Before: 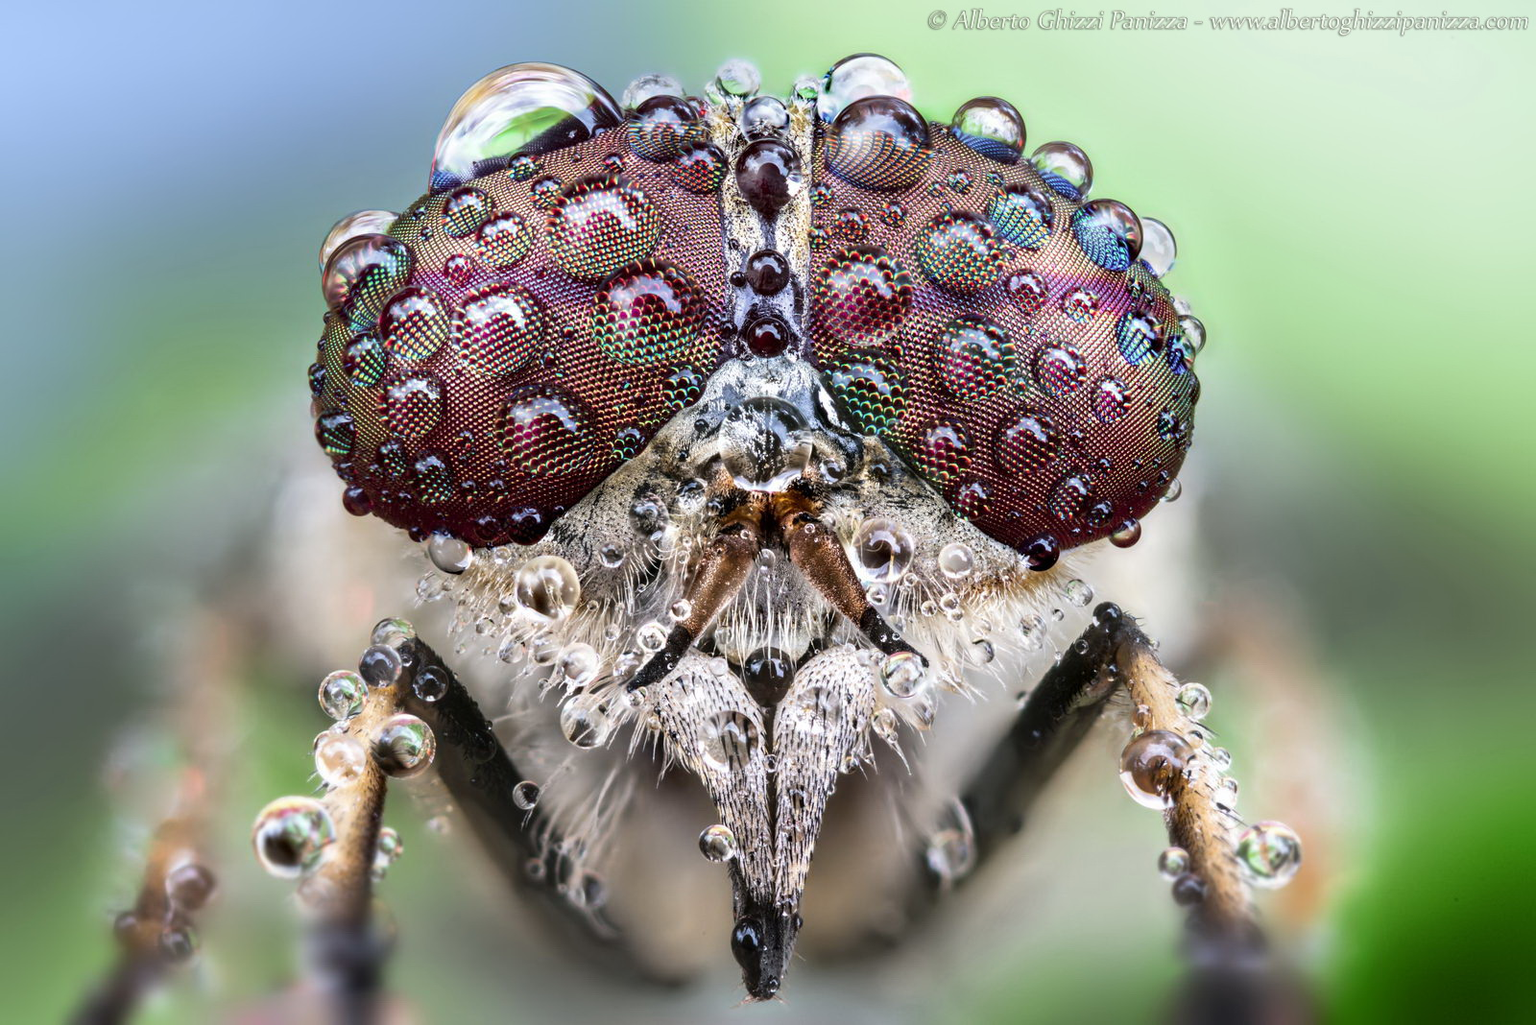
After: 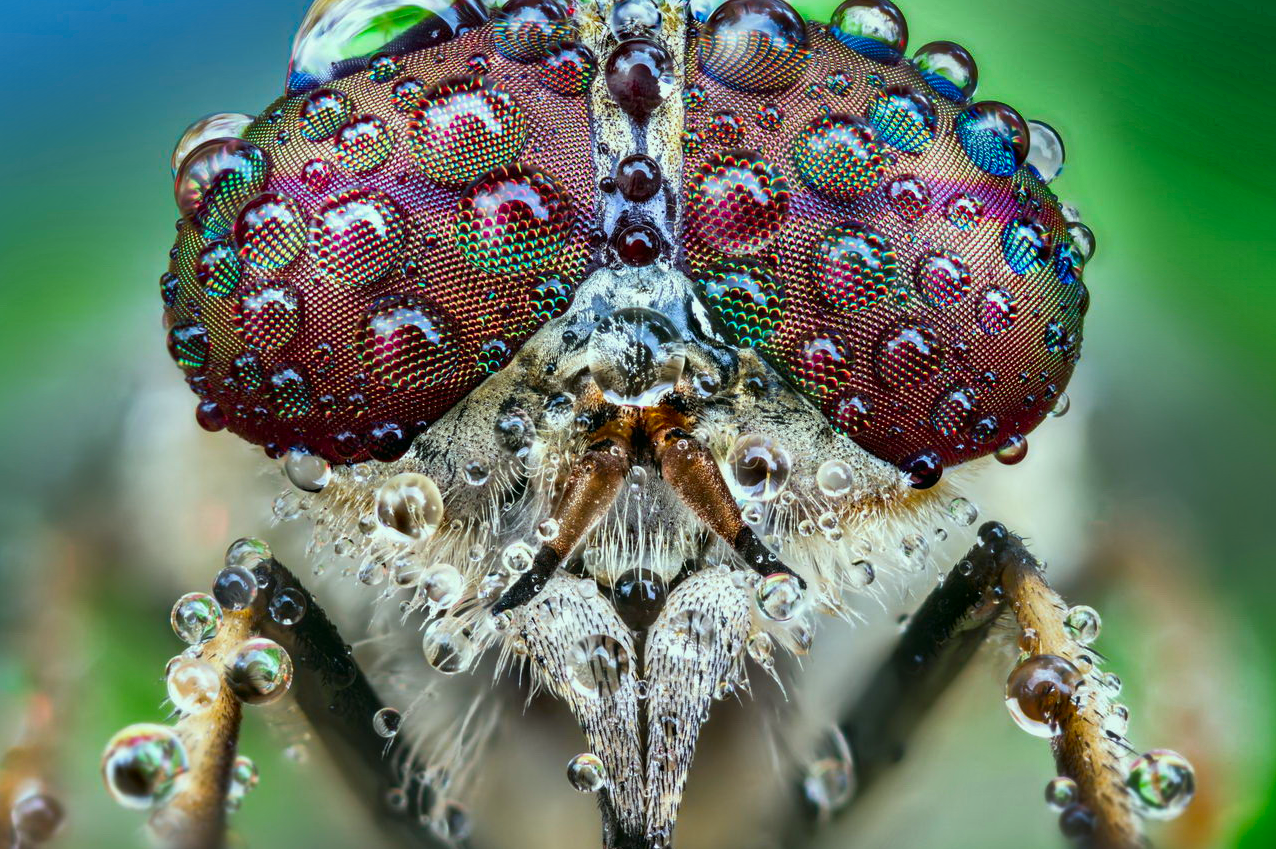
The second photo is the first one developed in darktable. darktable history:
color correction: highlights a* -7.63, highlights b* 0.952, shadows a* -3, saturation 1.44
shadows and highlights: radius 123.47, shadows 99.56, white point adjustment -2.97, highlights -99.27, soften with gaussian
crop and rotate: left 10.097%, top 9.982%, right 10.096%, bottom 10.433%
